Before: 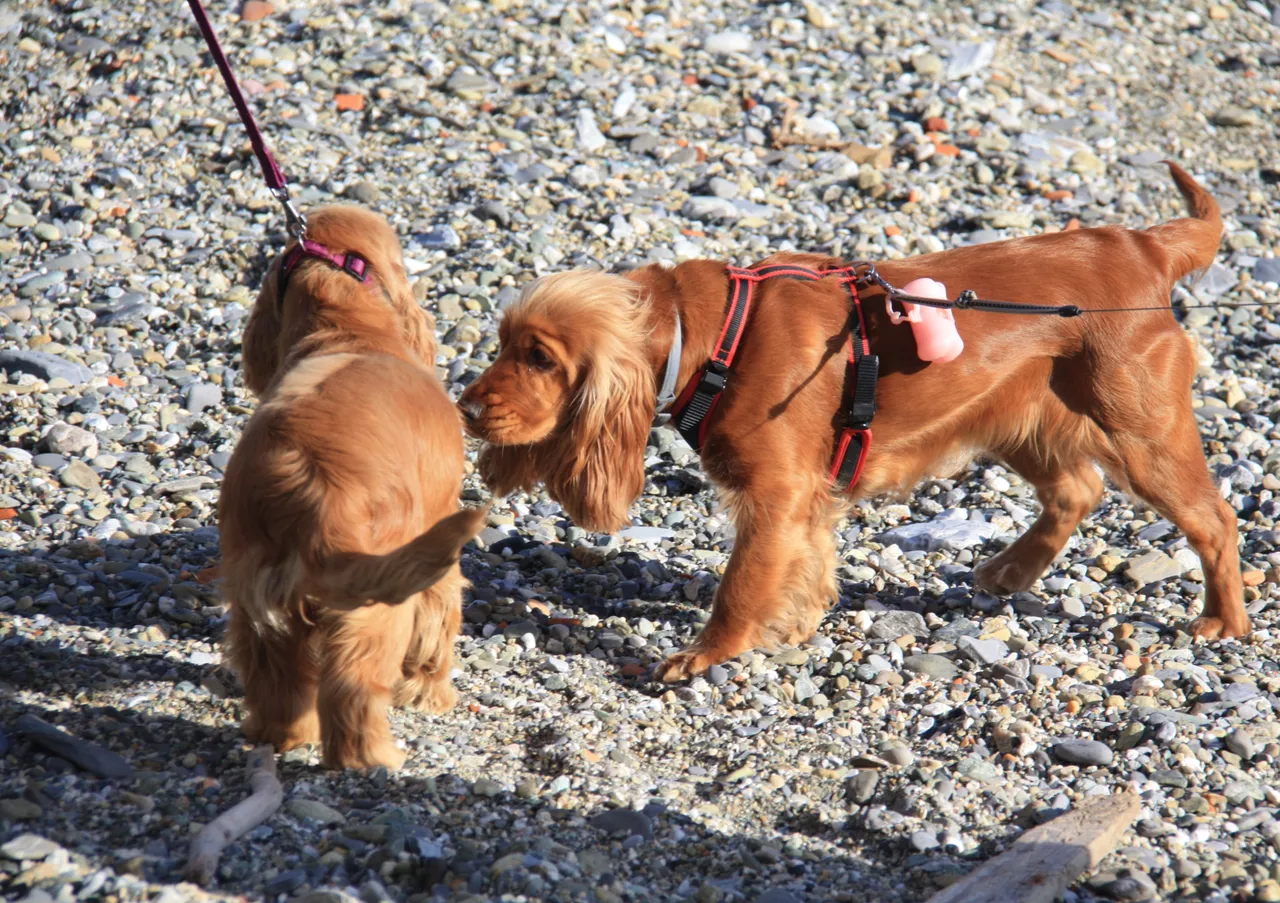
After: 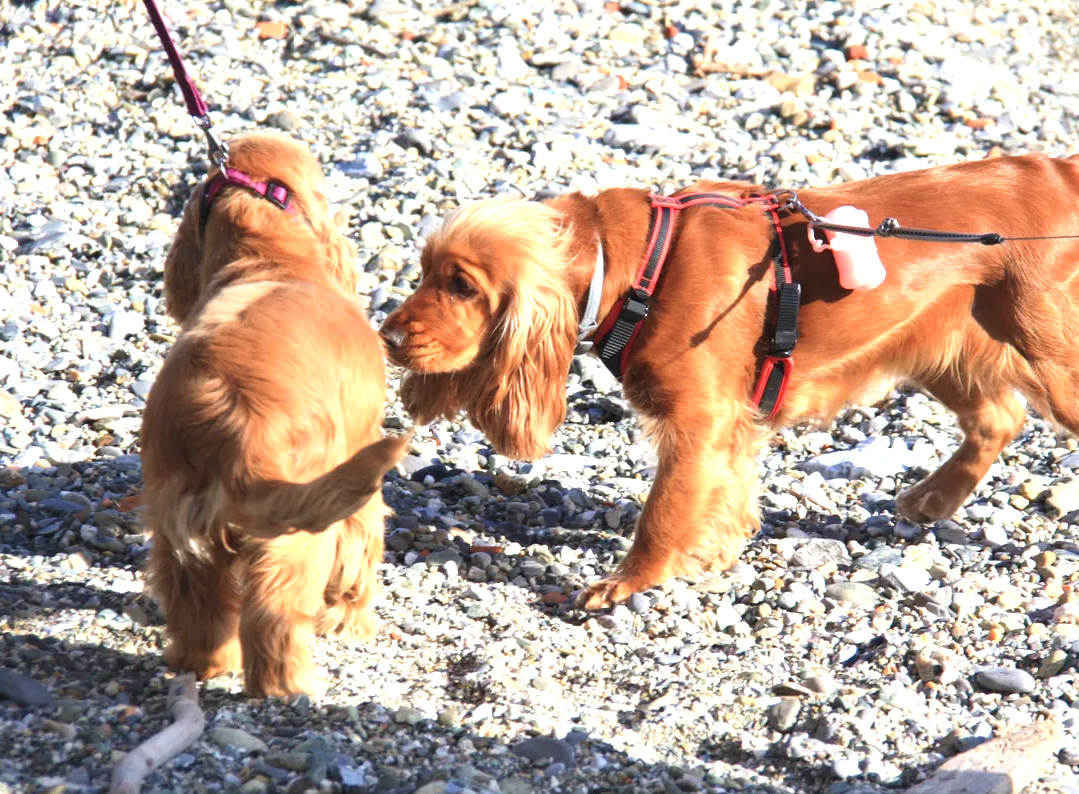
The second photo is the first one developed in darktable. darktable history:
exposure: black level correction 0, exposure 1 EV, compensate highlight preservation false
crop: left 6.119%, top 8.066%, right 9.547%, bottom 3.976%
